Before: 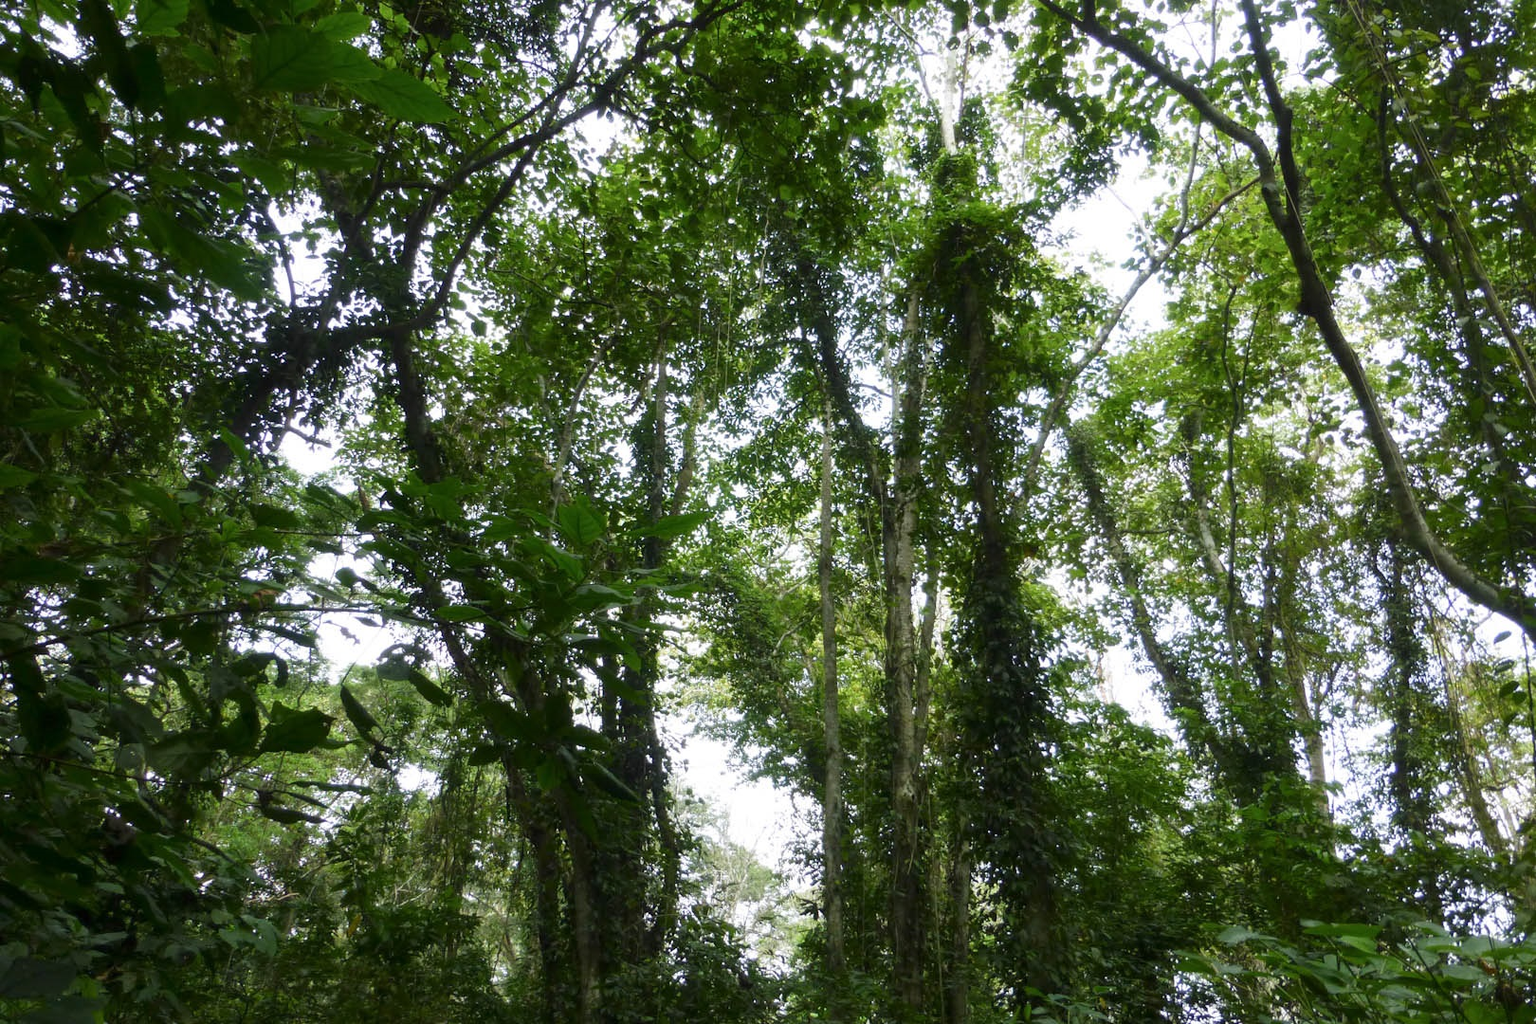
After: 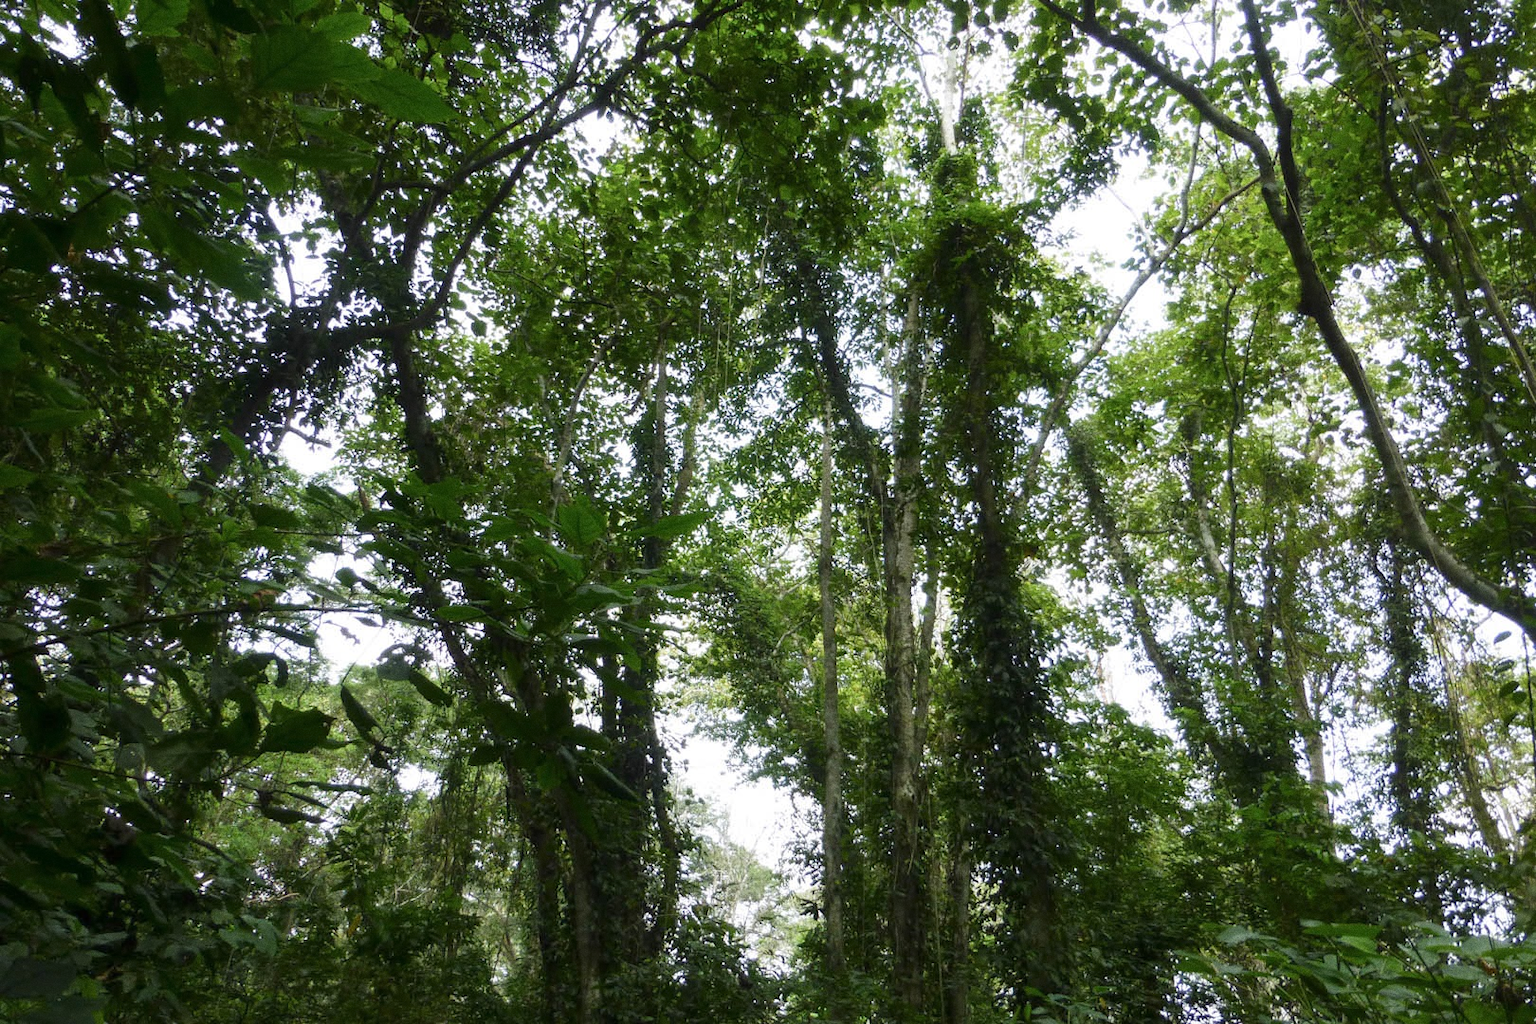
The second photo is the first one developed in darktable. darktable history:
contrast brightness saturation: saturation -0.05
grain: on, module defaults
